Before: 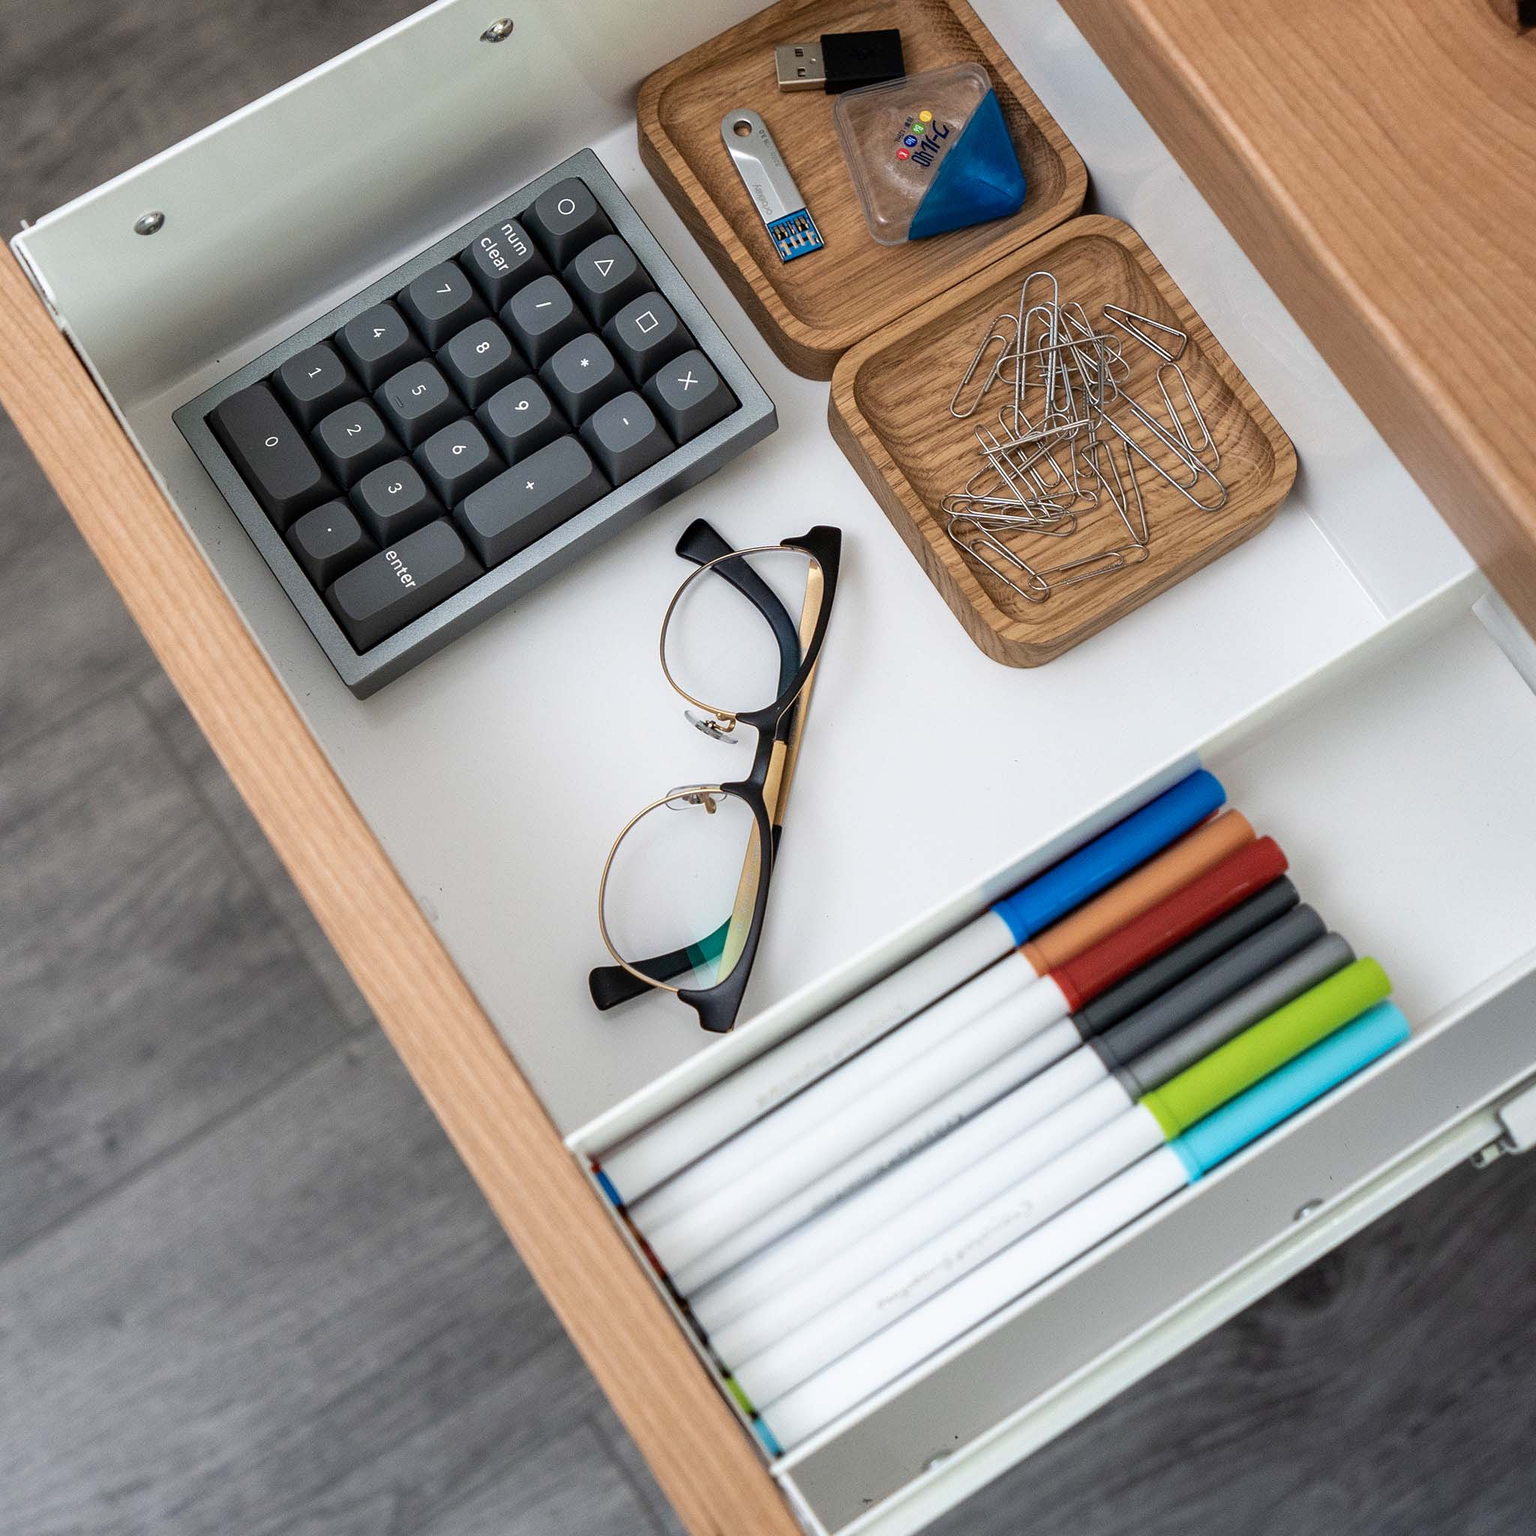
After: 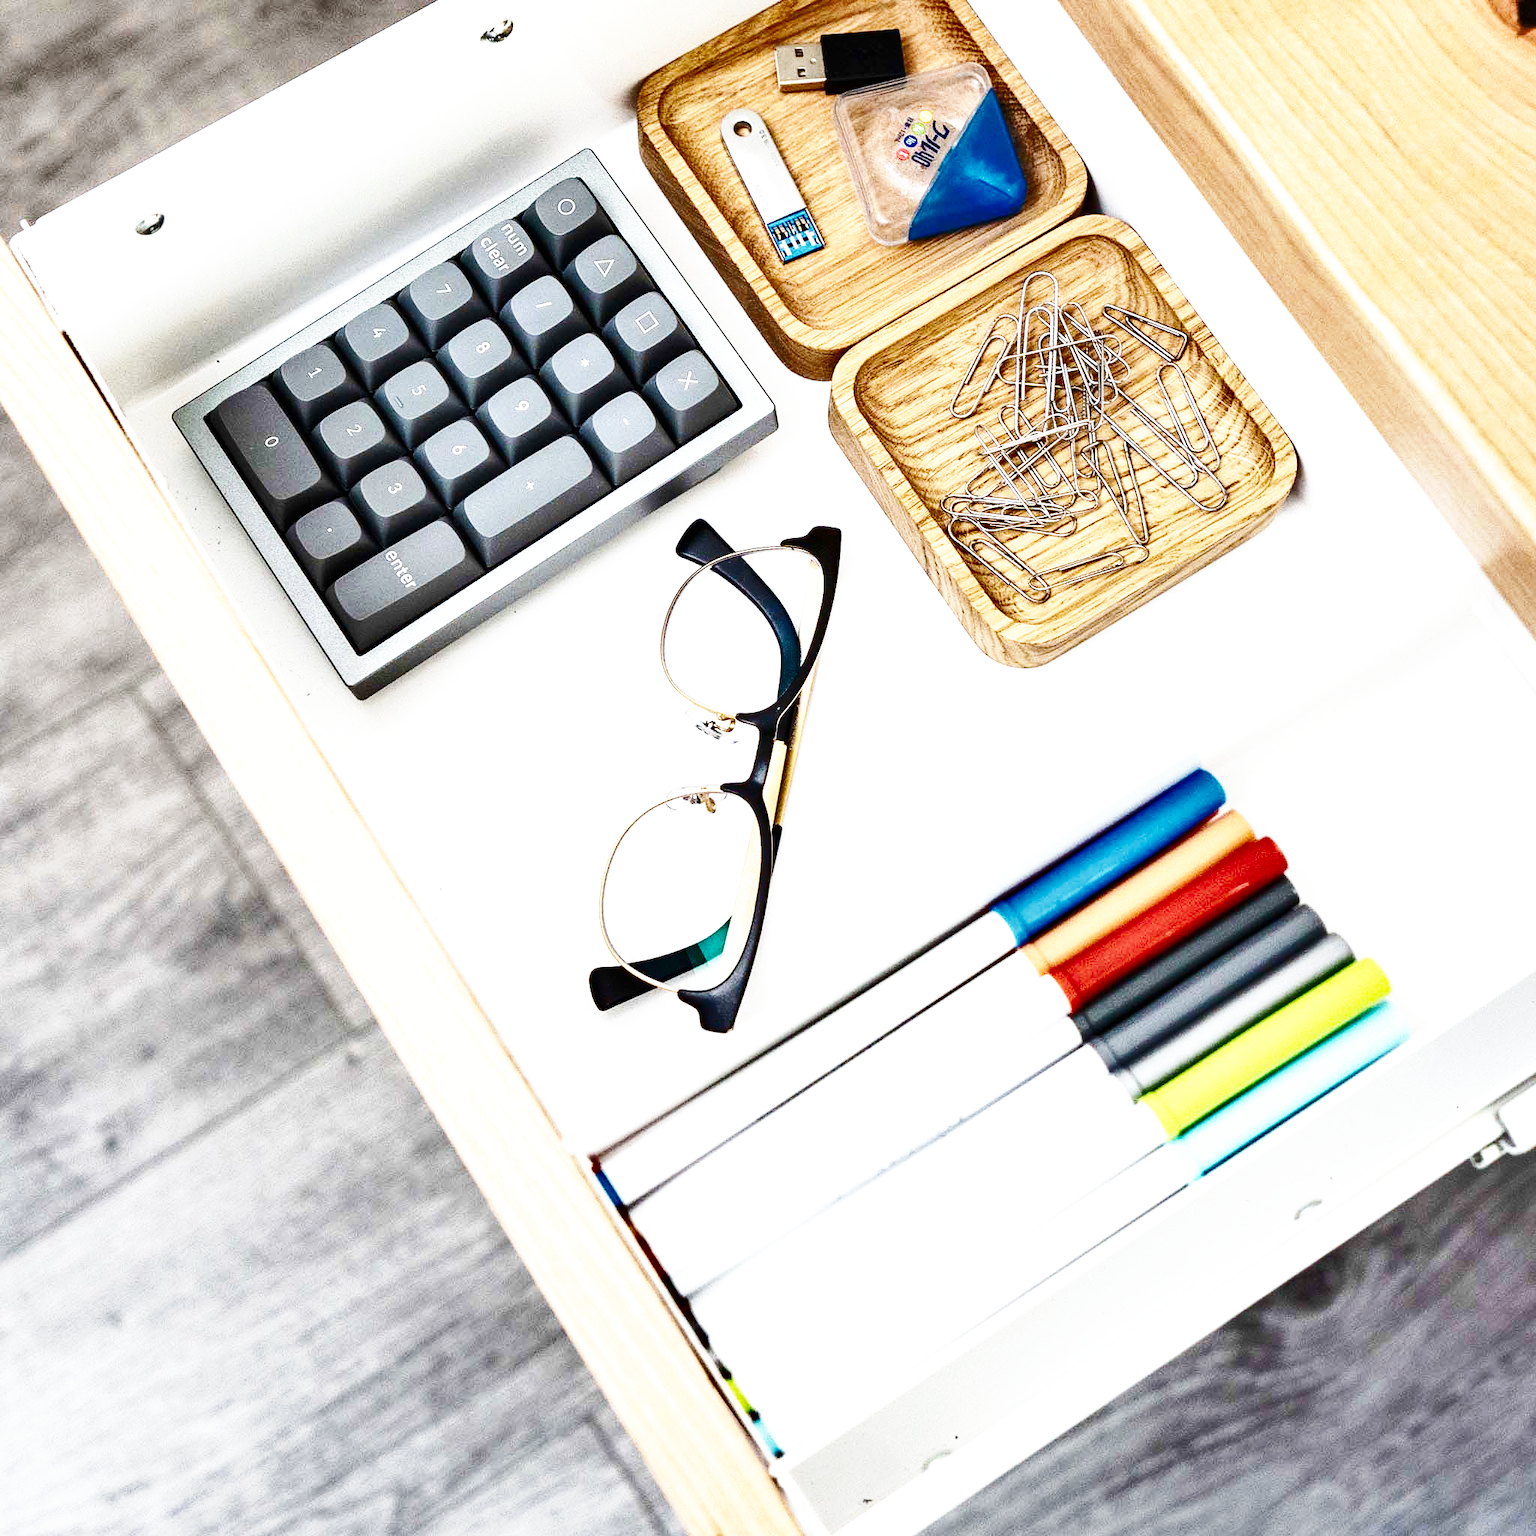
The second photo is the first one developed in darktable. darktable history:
base curve: curves: ch0 [(0, 0) (0.007, 0.004) (0.027, 0.03) (0.046, 0.07) (0.207, 0.54) (0.442, 0.872) (0.673, 0.972) (1, 1)], preserve colors none
shadows and highlights: radius 118.66, shadows 42.47, highlights -61.71, soften with gaussian
exposure: black level correction 0, exposure 1.199 EV, compensate highlight preservation false
